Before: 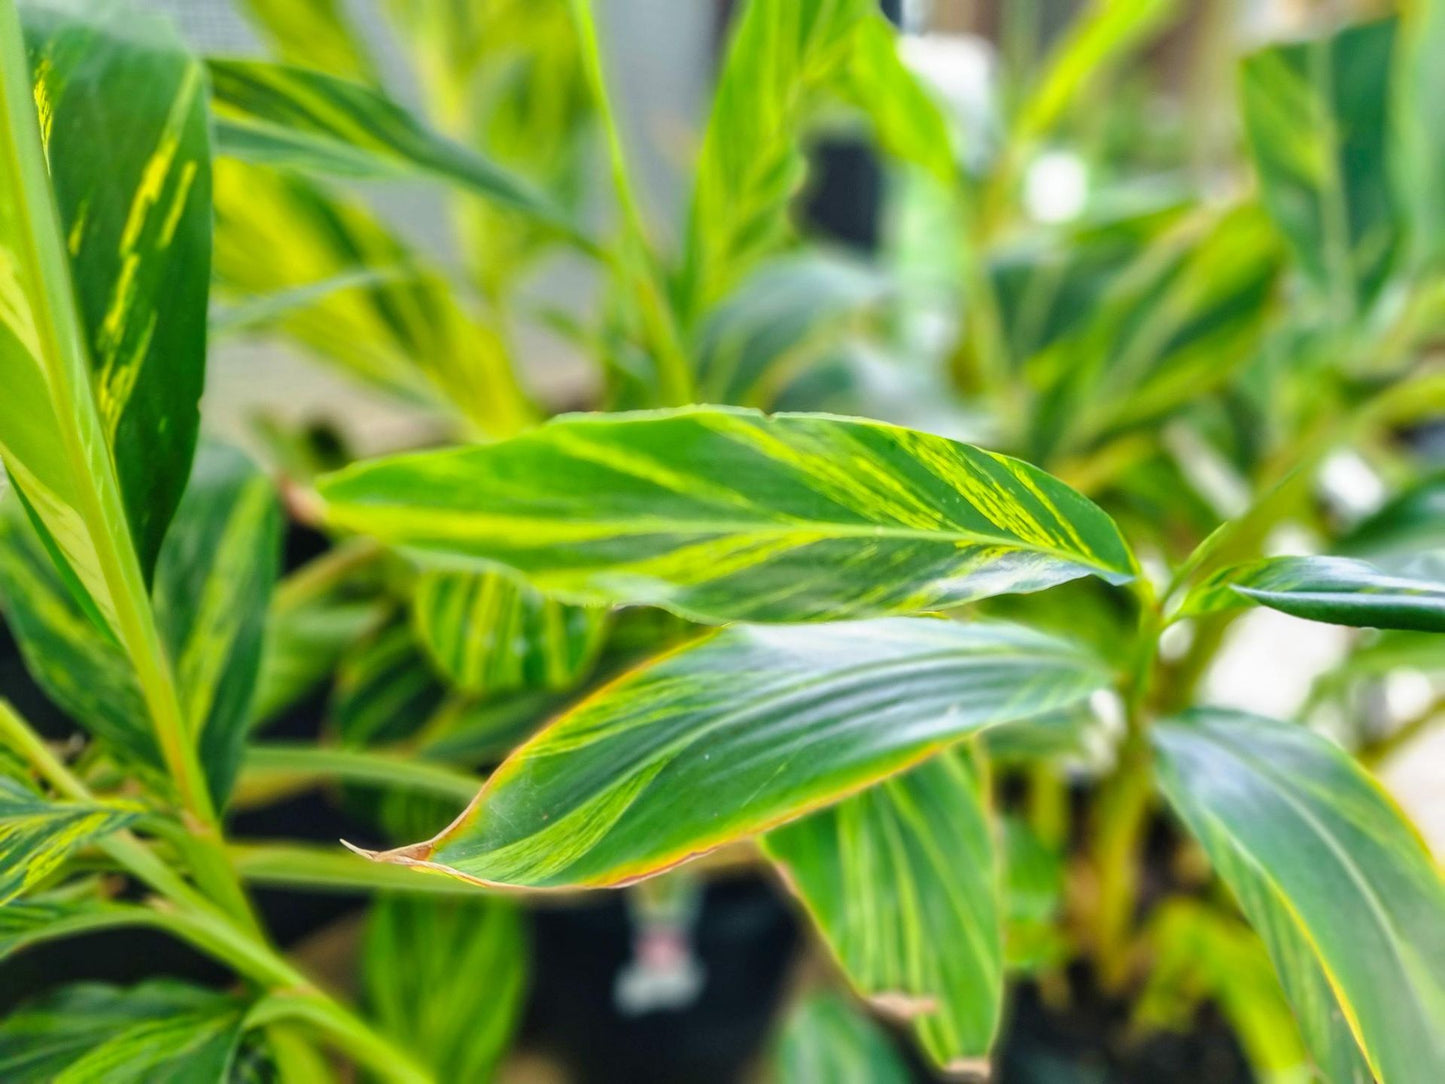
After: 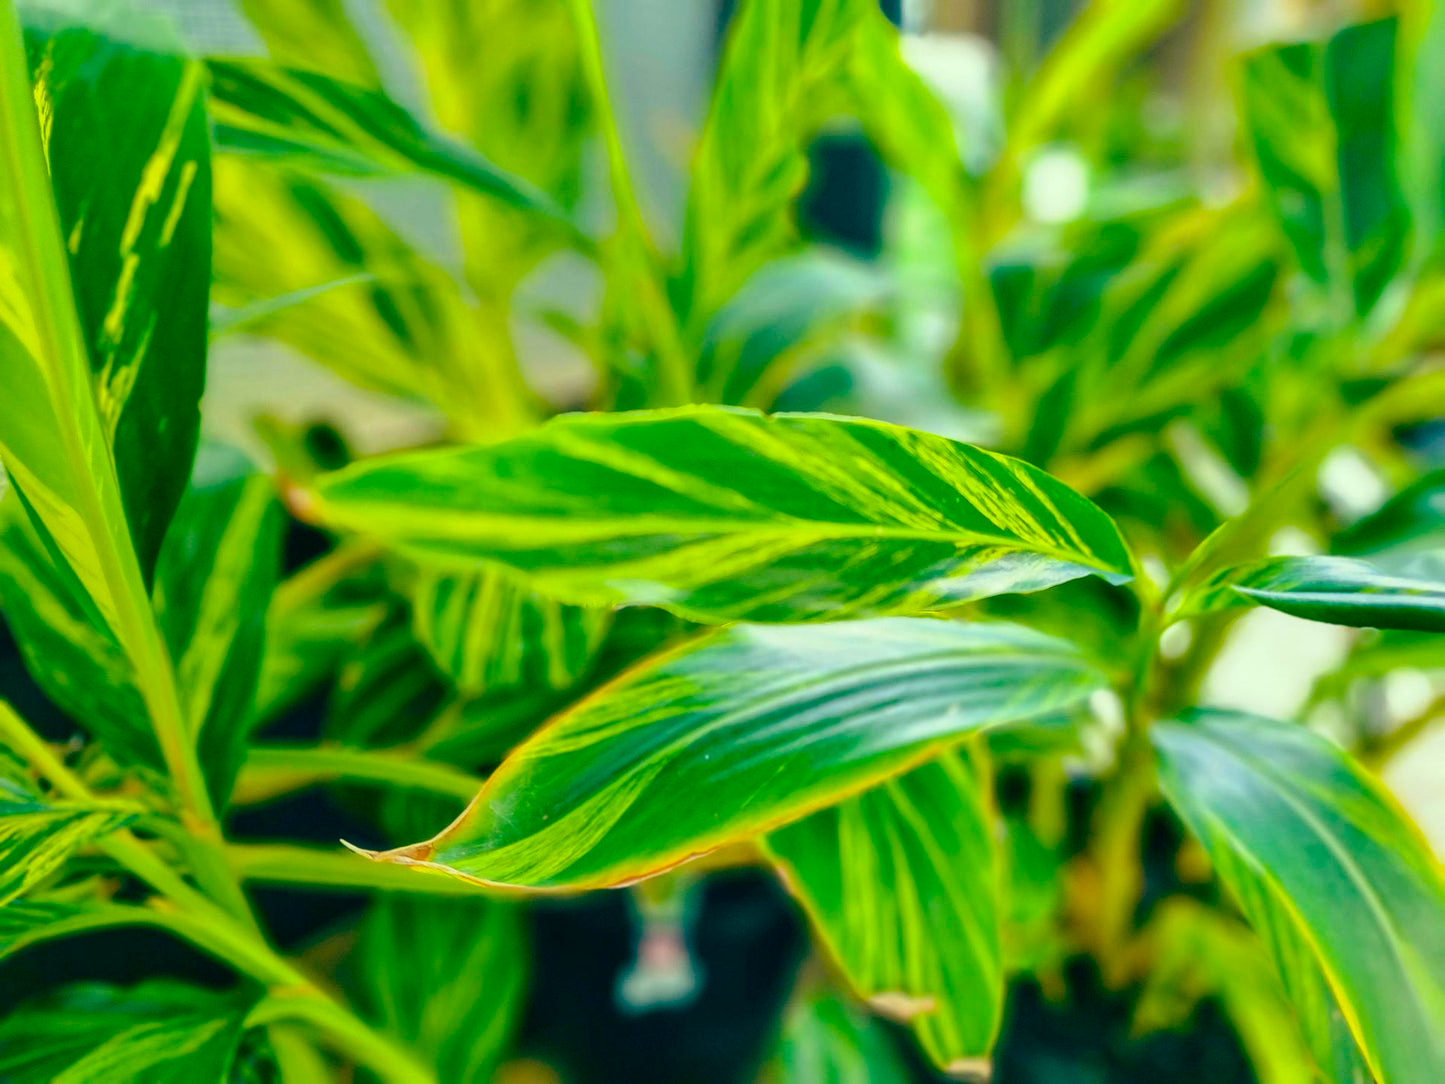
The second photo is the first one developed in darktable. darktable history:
color balance rgb: perceptual saturation grading › global saturation 30%, global vibrance 20%
white balance: red 0.926, green 1.003, blue 1.133
color balance: mode lift, gamma, gain (sRGB), lift [1, 0.69, 1, 1], gamma [1, 1.482, 1, 1], gain [1, 1, 1, 0.802]
